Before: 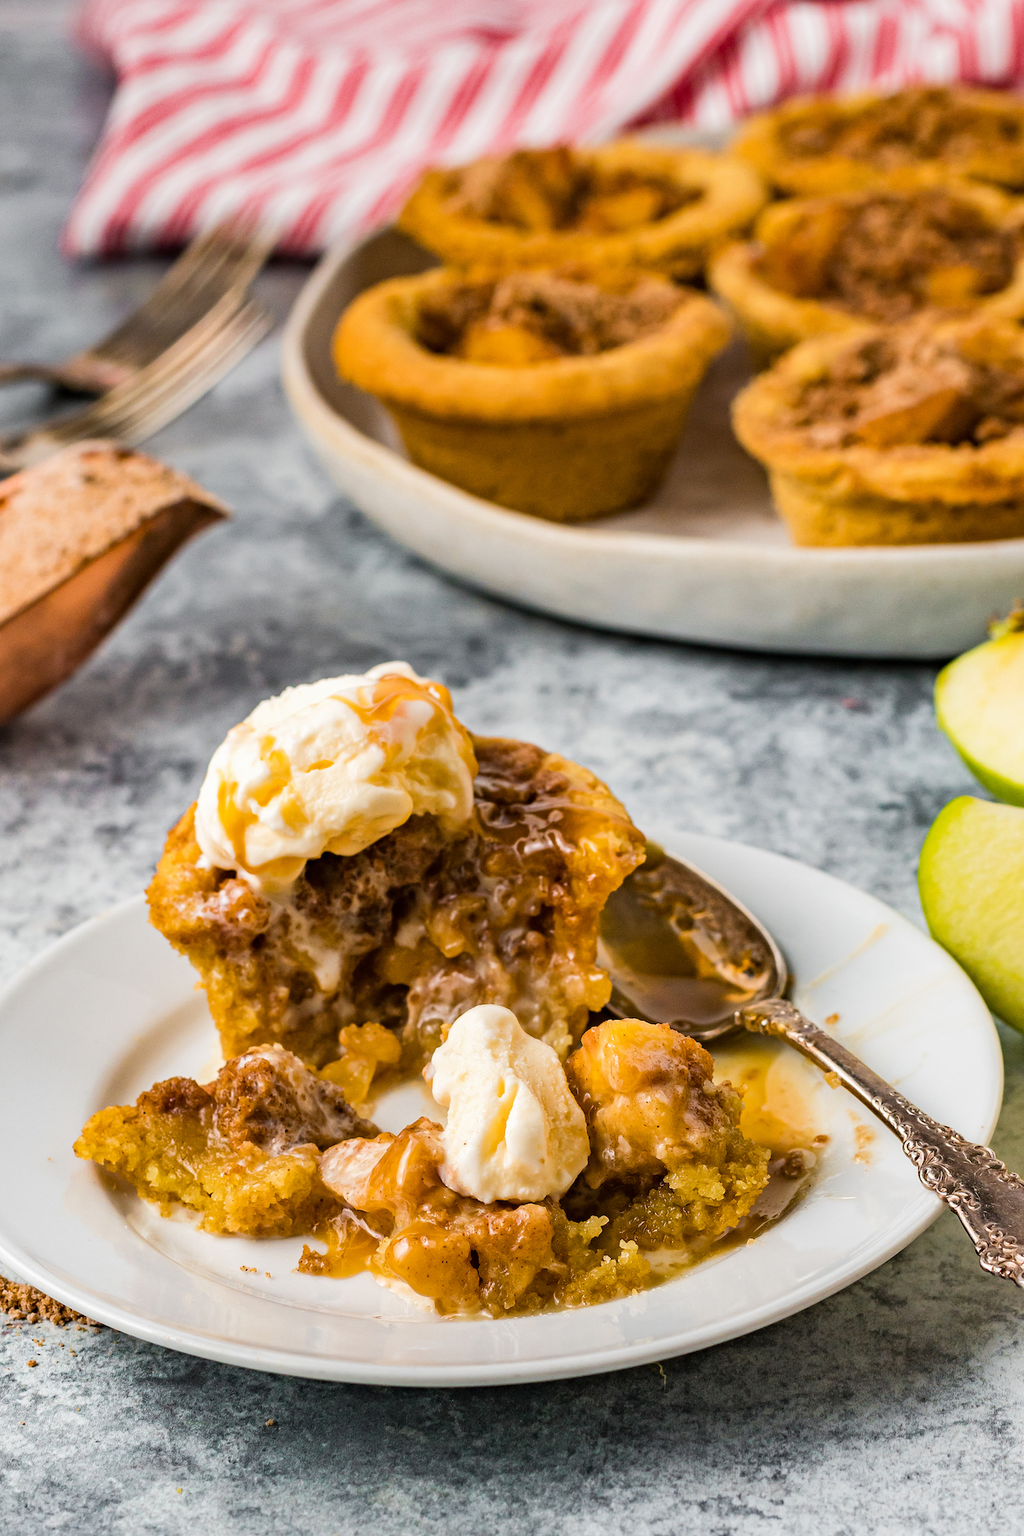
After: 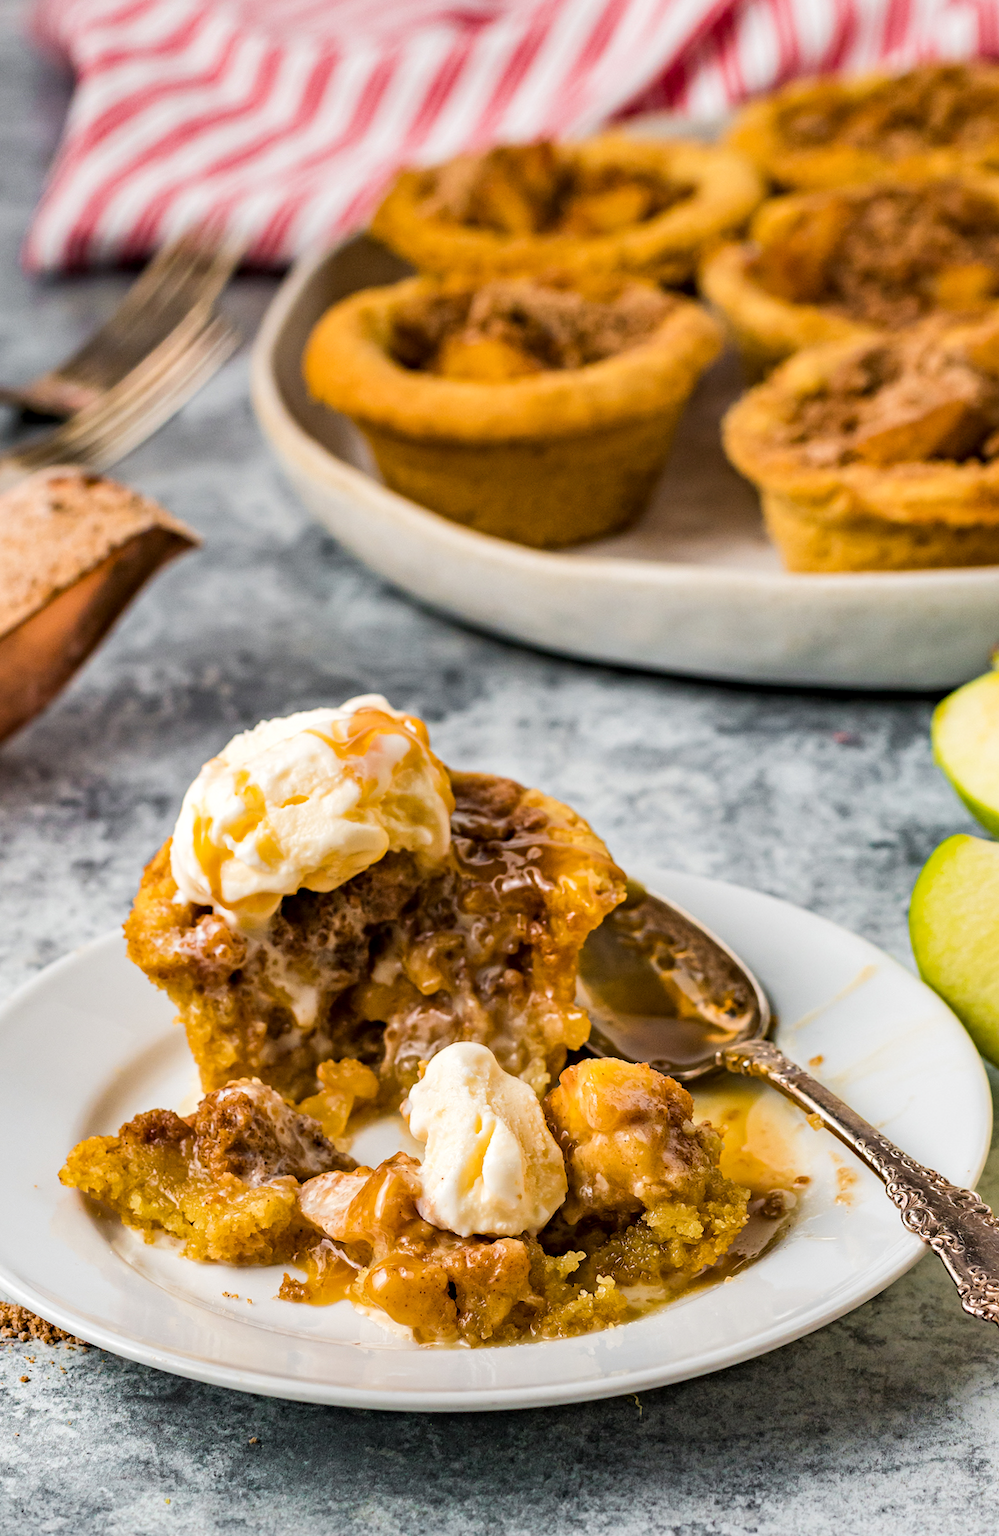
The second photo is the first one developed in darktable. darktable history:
rotate and perspective: rotation 0.074°, lens shift (vertical) 0.096, lens shift (horizontal) -0.041, crop left 0.043, crop right 0.952, crop top 0.024, crop bottom 0.979
contrast equalizer: octaves 7, y [[0.6 ×6], [0.55 ×6], [0 ×6], [0 ×6], [0 ×6]], mix 0.15
